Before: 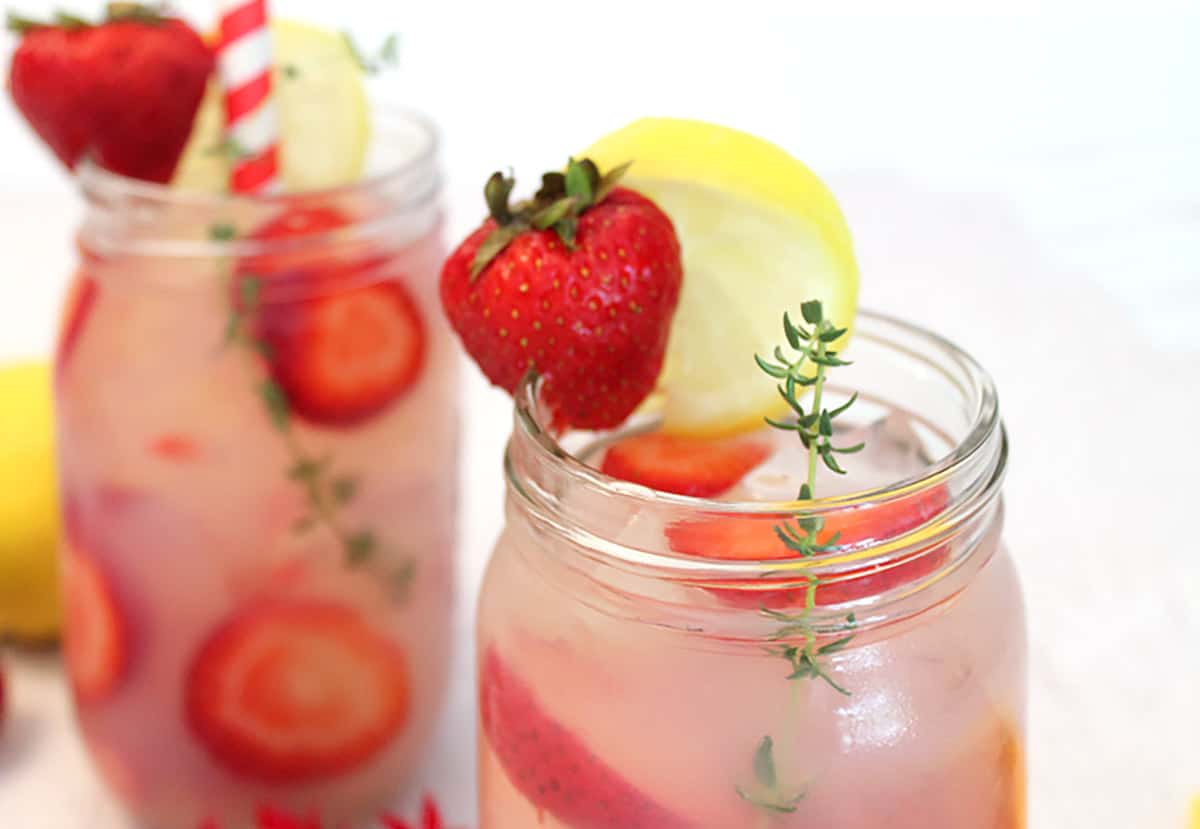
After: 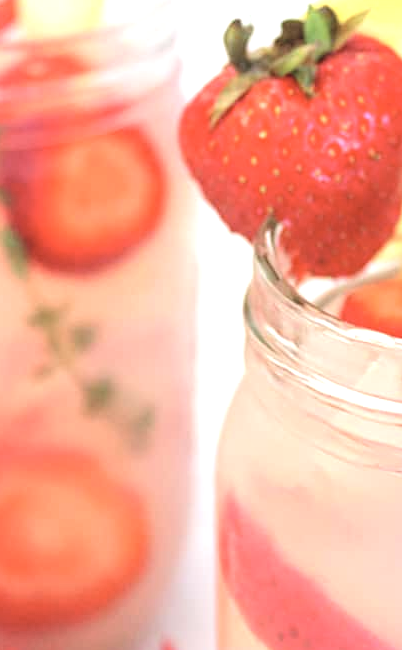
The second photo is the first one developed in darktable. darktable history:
shadows and highlights: radius 110.86, shadows 51.09, white point adjustment 9.16, highlights -4.17, highlights color adjustment 32.2%, soften with gaussian
local contrast: detail 130%
crop and rotate: left 21.77%, top 18.528%, right 44.676%, bottom 2.997%
contrast brightness saturation: brightness 0.28
